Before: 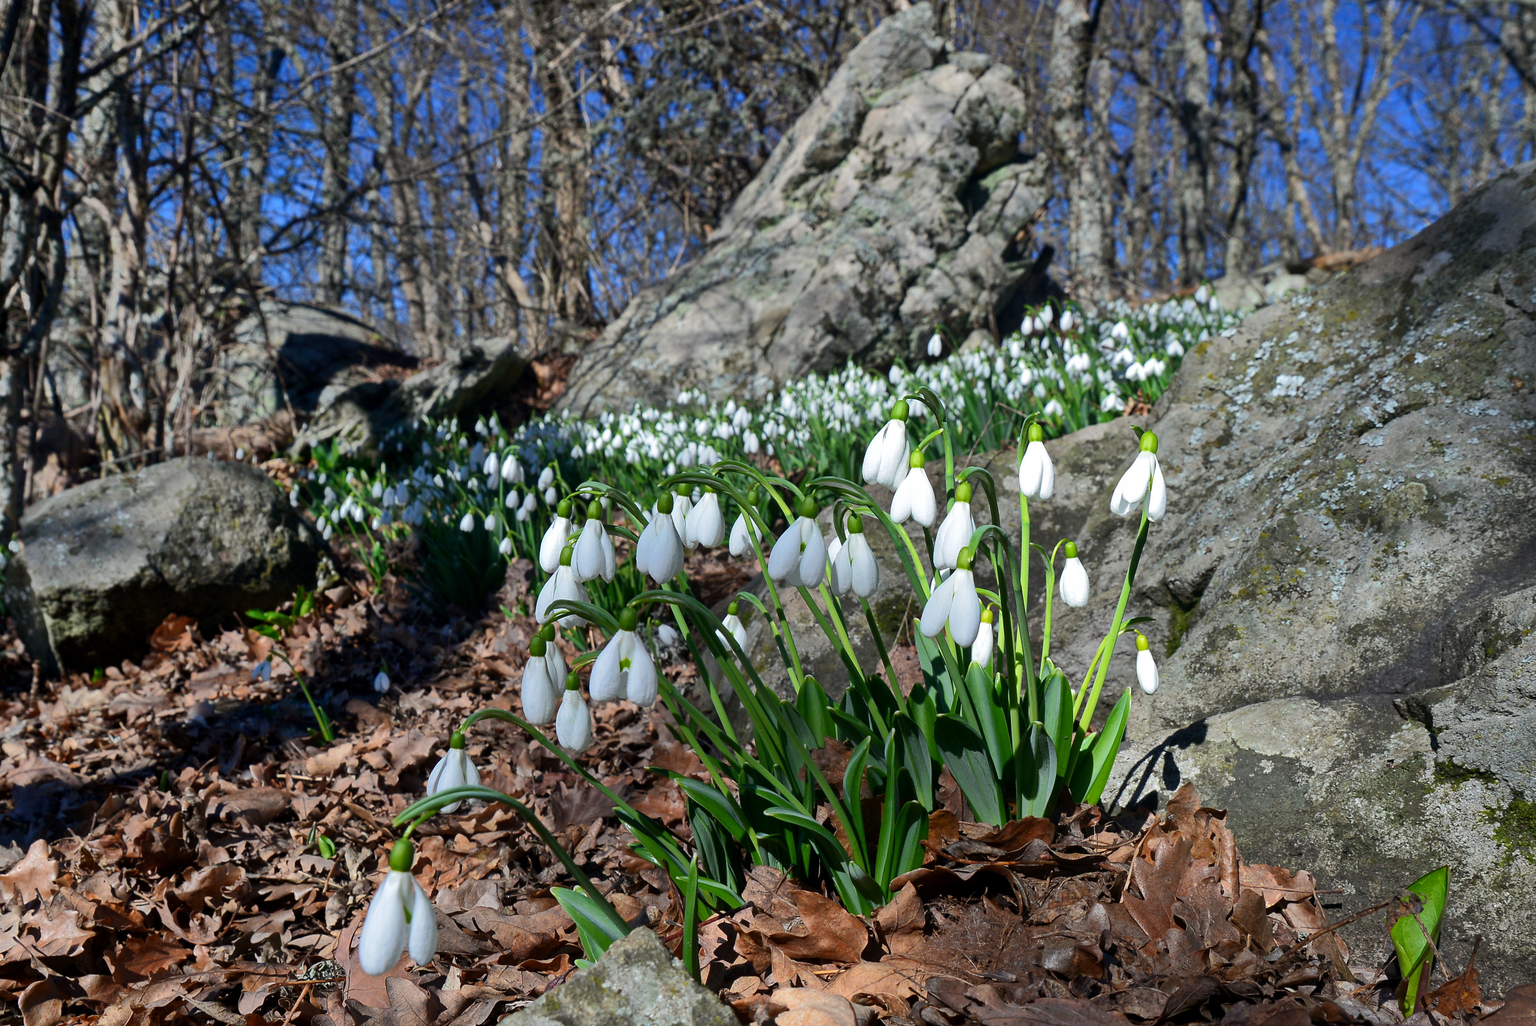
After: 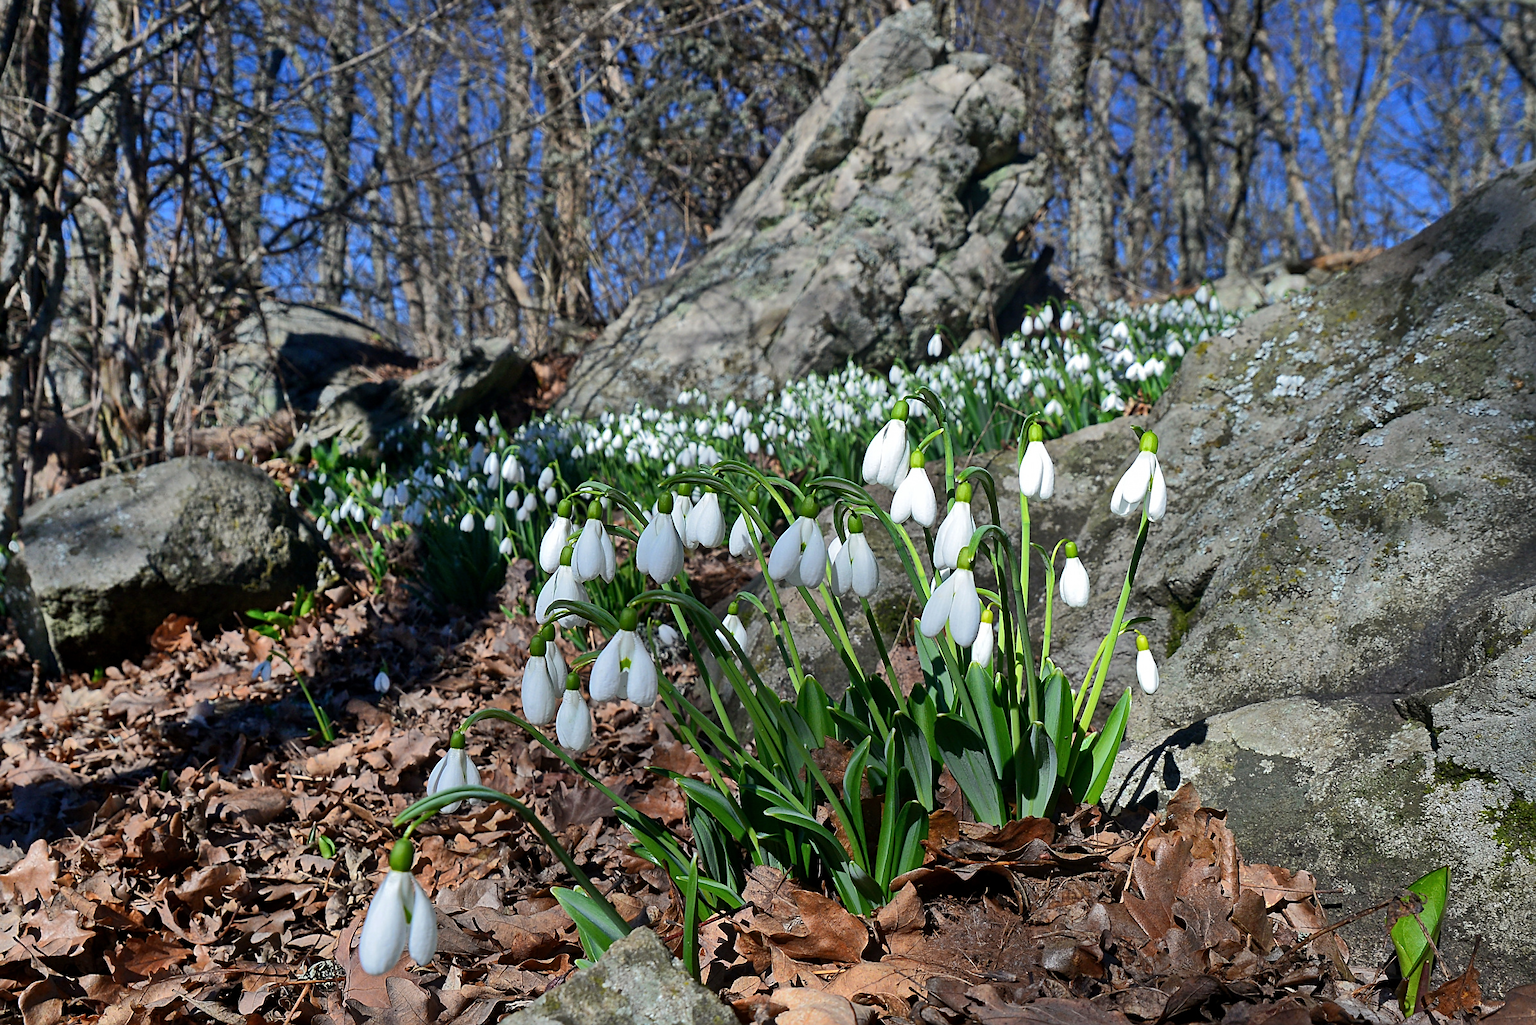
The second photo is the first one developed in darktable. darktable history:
sharpen: on, module defaults
shadows and highlights: radius 108.52, shadows 40.68, highlights -72.88, low approximation 0.01, soften with gaussian
